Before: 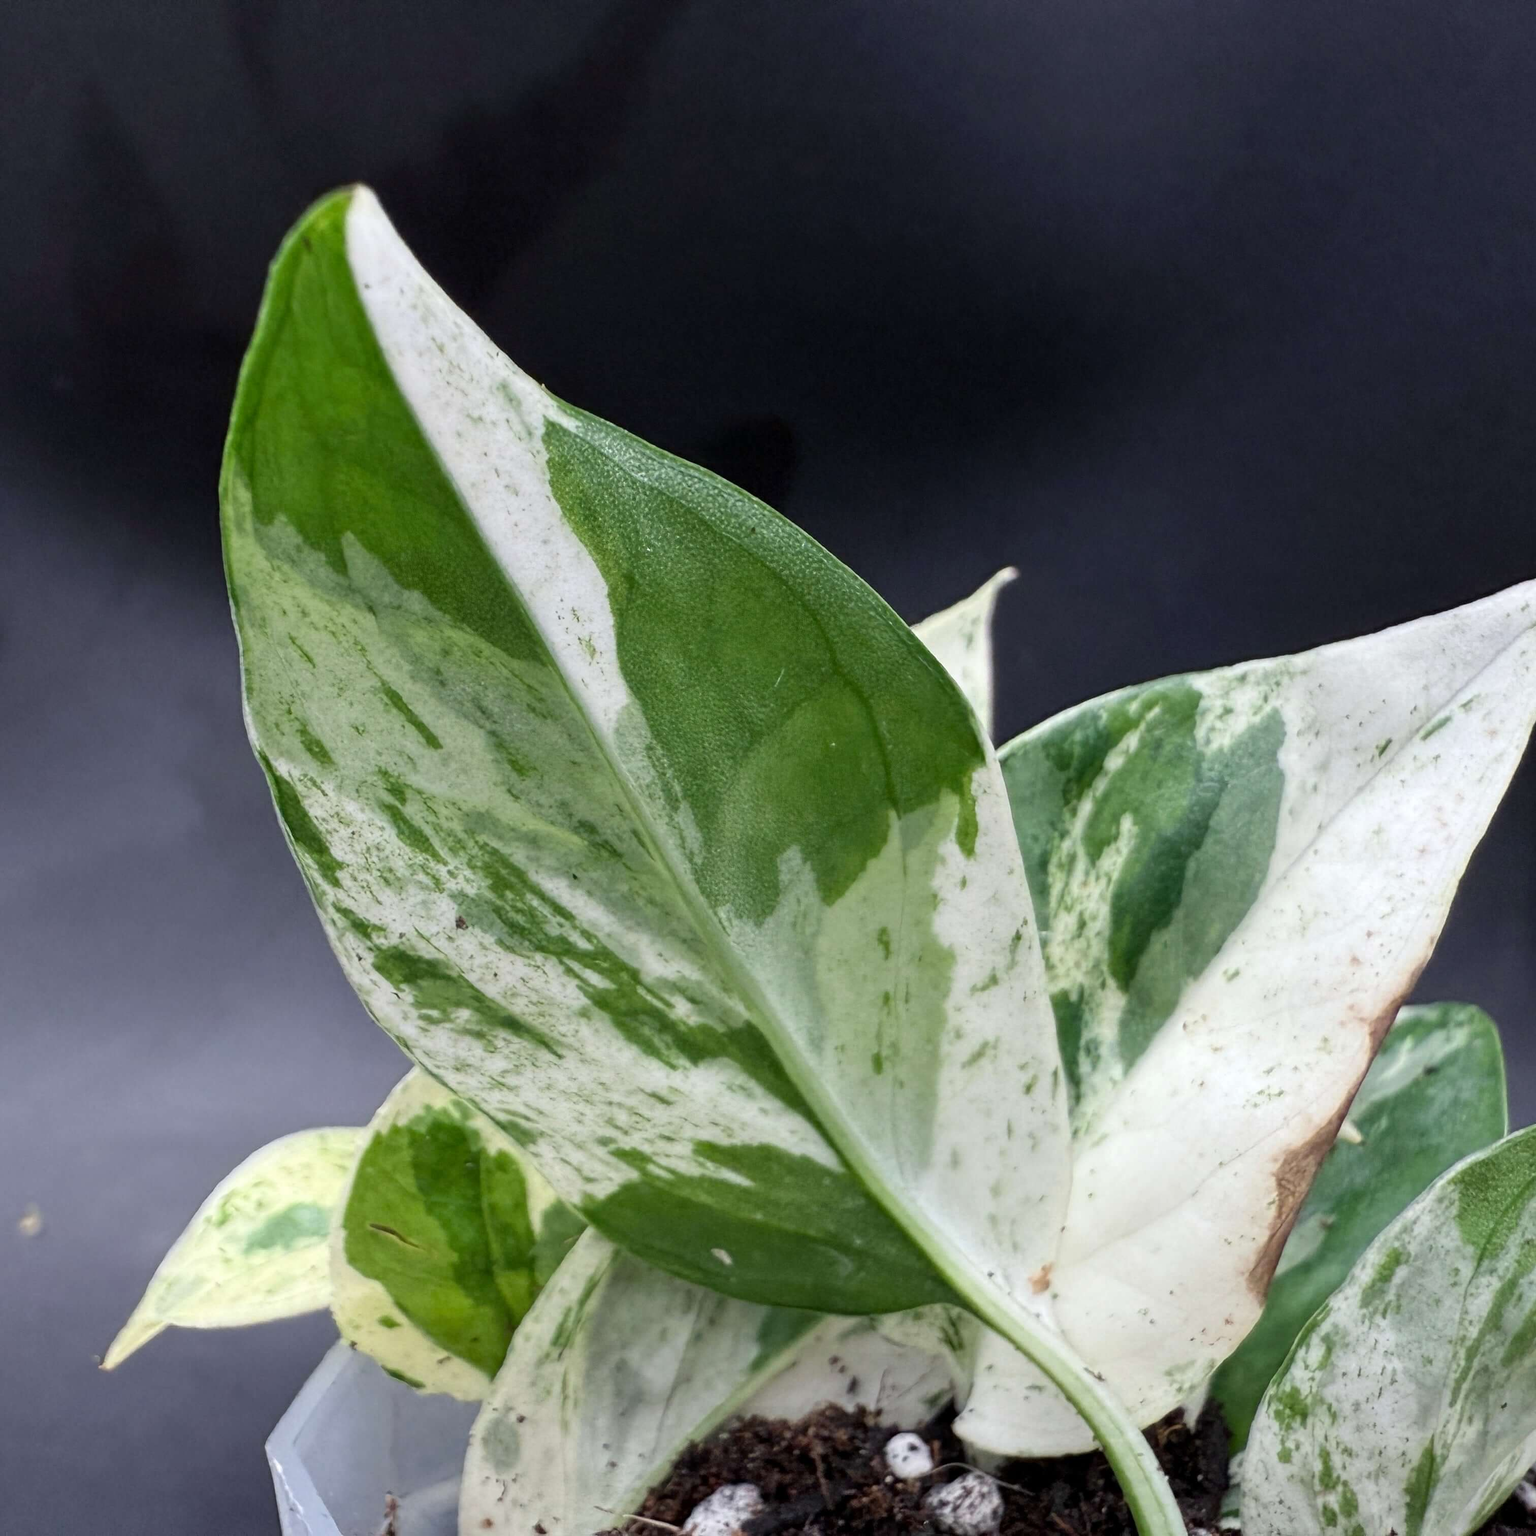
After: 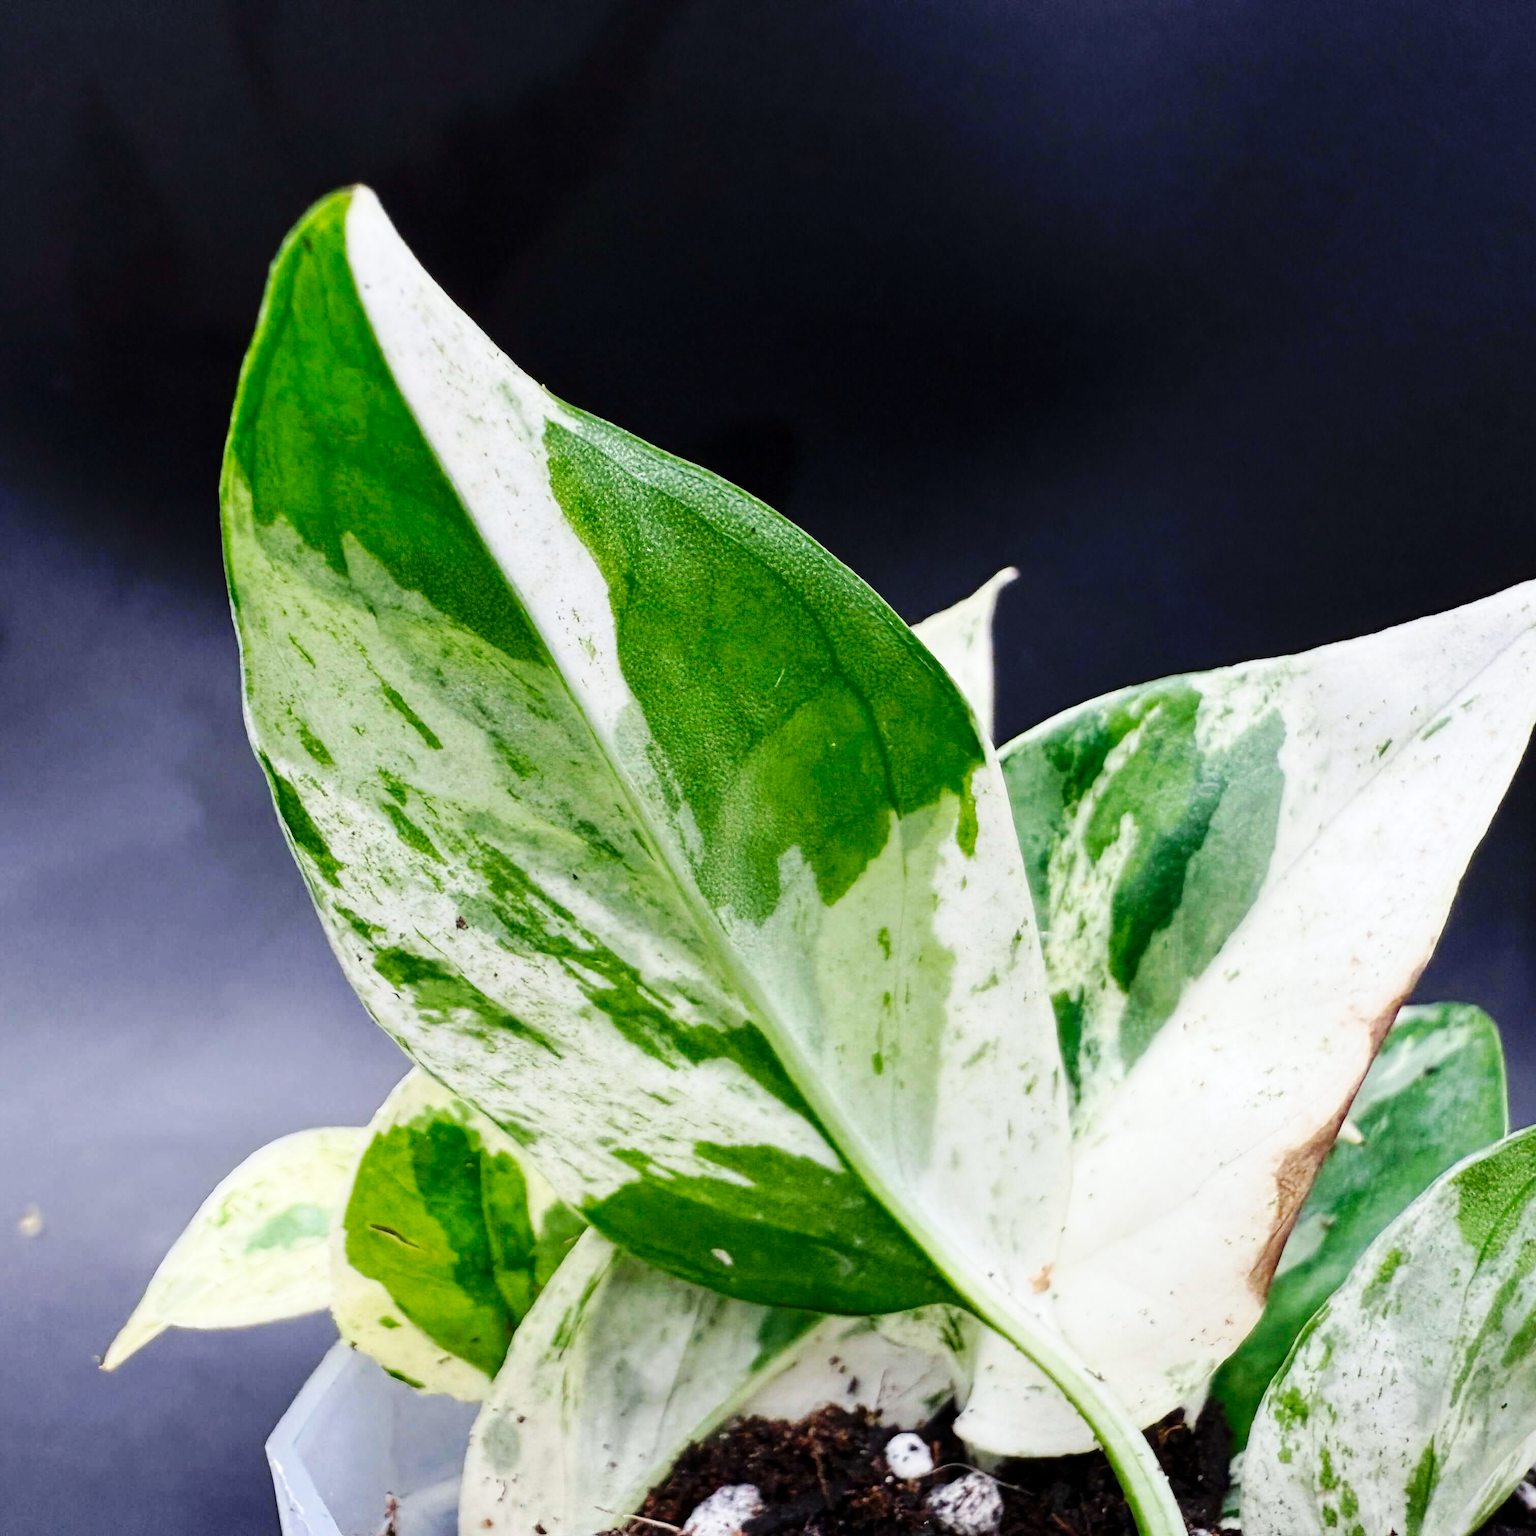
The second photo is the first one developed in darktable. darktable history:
base curve: curves: ch0 [(0, 0) (0.036, 0.025) (0.121, 0.166) (0.206, 0.329) (0.605, 0.79) (1, 1)], preserve colors none
contrast brightness saturation: contrast 0.08, saturation 0.2
